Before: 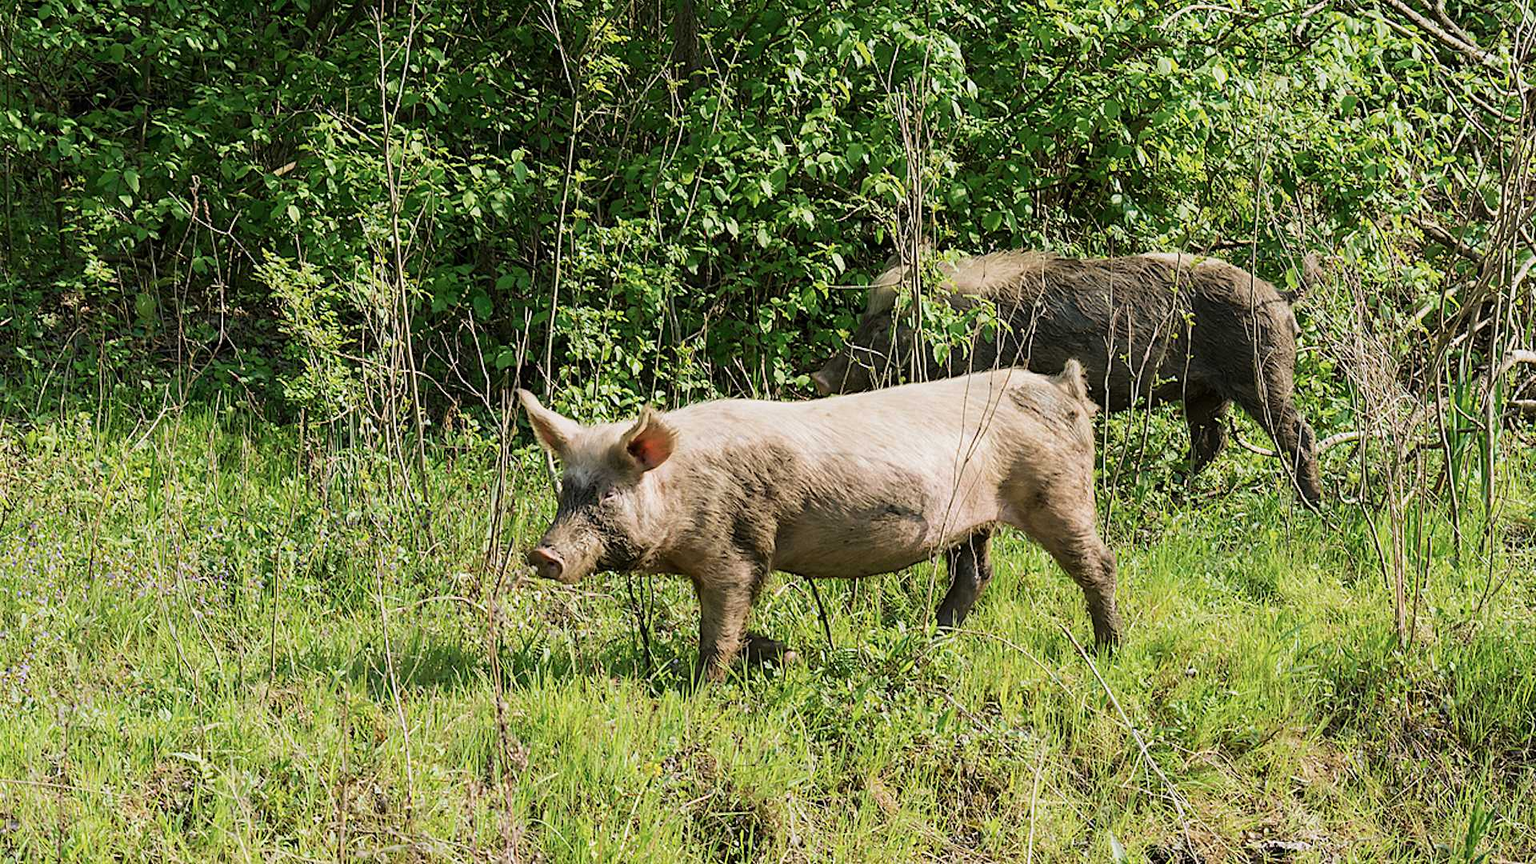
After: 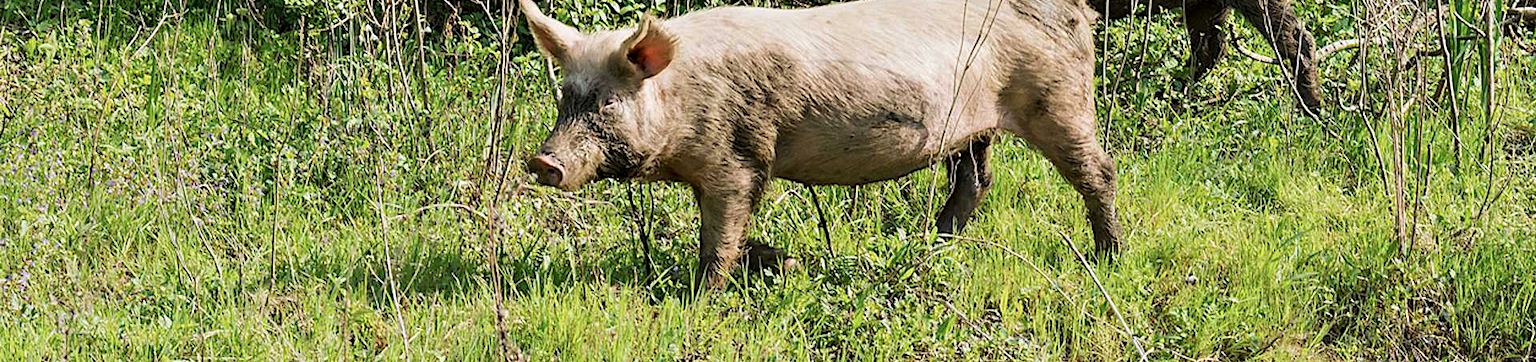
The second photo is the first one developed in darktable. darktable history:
crop: top 45.551%, bottom 12.262%
contrast equalizer: octaves 7, y [[0.6 ×6], [0.55 ×6], [0 ×6], [0 ×6], [0 ×6]], mix 0.3
